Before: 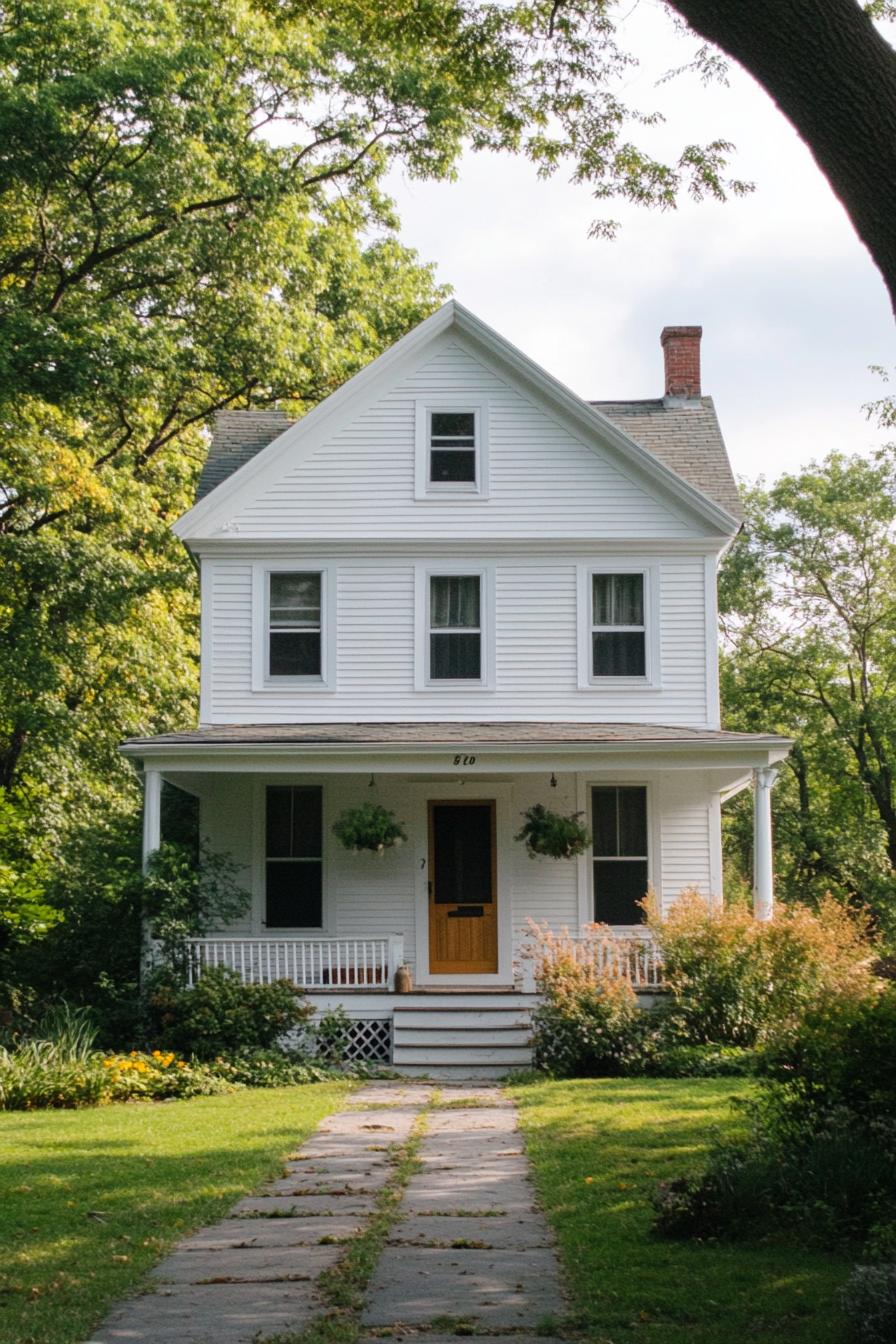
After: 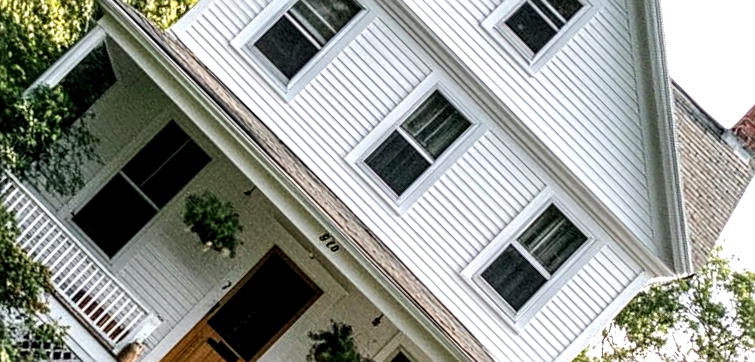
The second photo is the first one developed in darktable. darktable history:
sharpen: on, module defaults
crop and rotate: angle -45.36°, top 16.778%, right 0.783%, bottom 11.721%
tone equalizer: edges refinement/feathering 500, mask exposure compensation -1.57 EV, preserve details no
local contrast: highlights 19%, detail 187%
exposure: exposure 0.516 EV, compensate highlight preservation false
